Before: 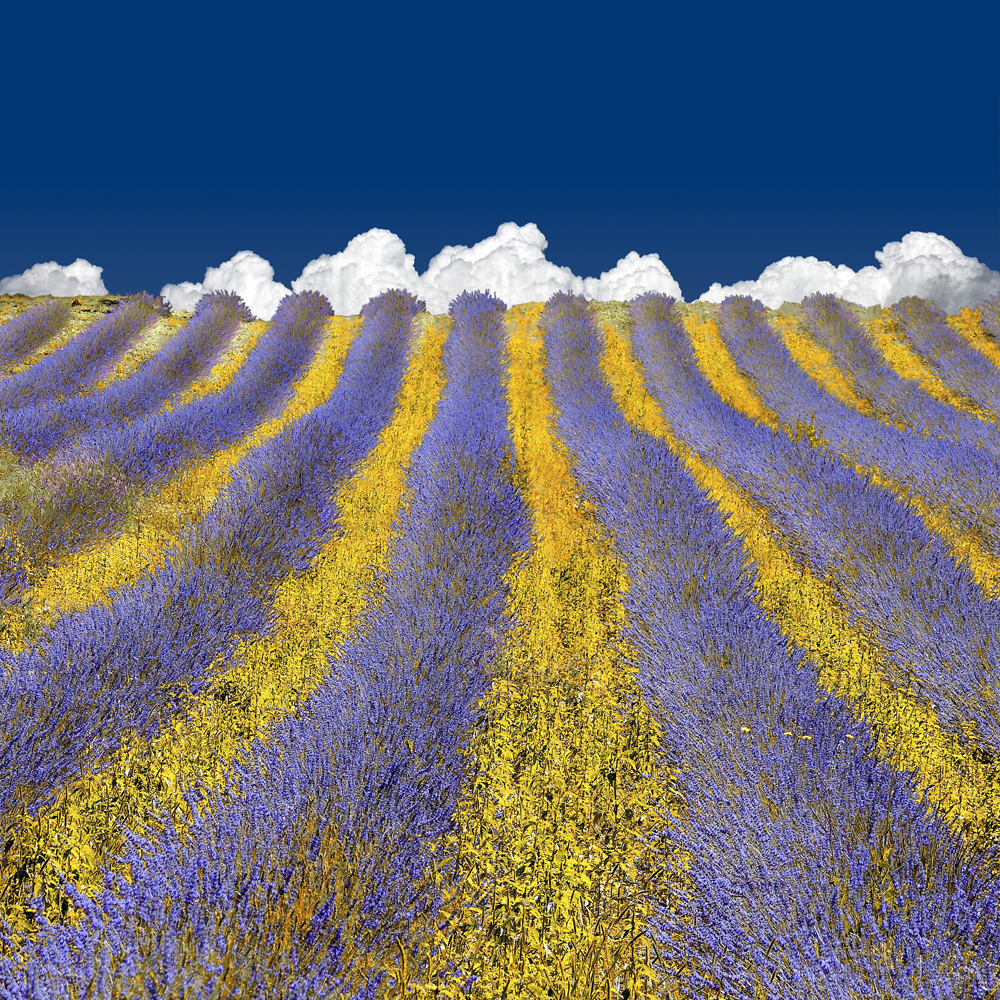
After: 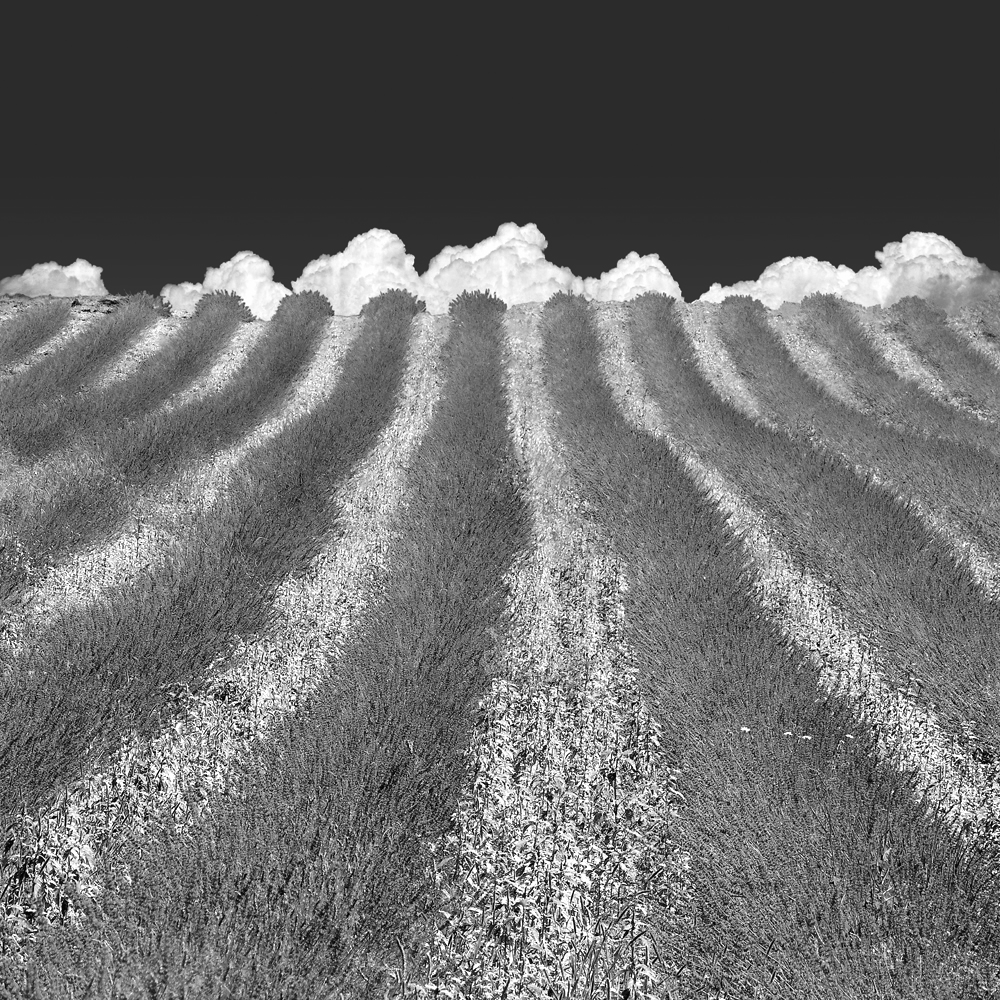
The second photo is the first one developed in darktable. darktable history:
color zones: curves: ch0 [(0.002, 0.593) (0.143, 0.417) (0.285, 0.541) (0.455, 0.289) (0.608, 0.327) (0.727, 0.283) (0.869, 0.571) (1, 0.603)]; ch1 [(0, 0) (0.143, 0) (0.286, 0) (0.429, 0) (0.571, 0) (0.714, 0) (0.857, 0)], mix 21.57%
